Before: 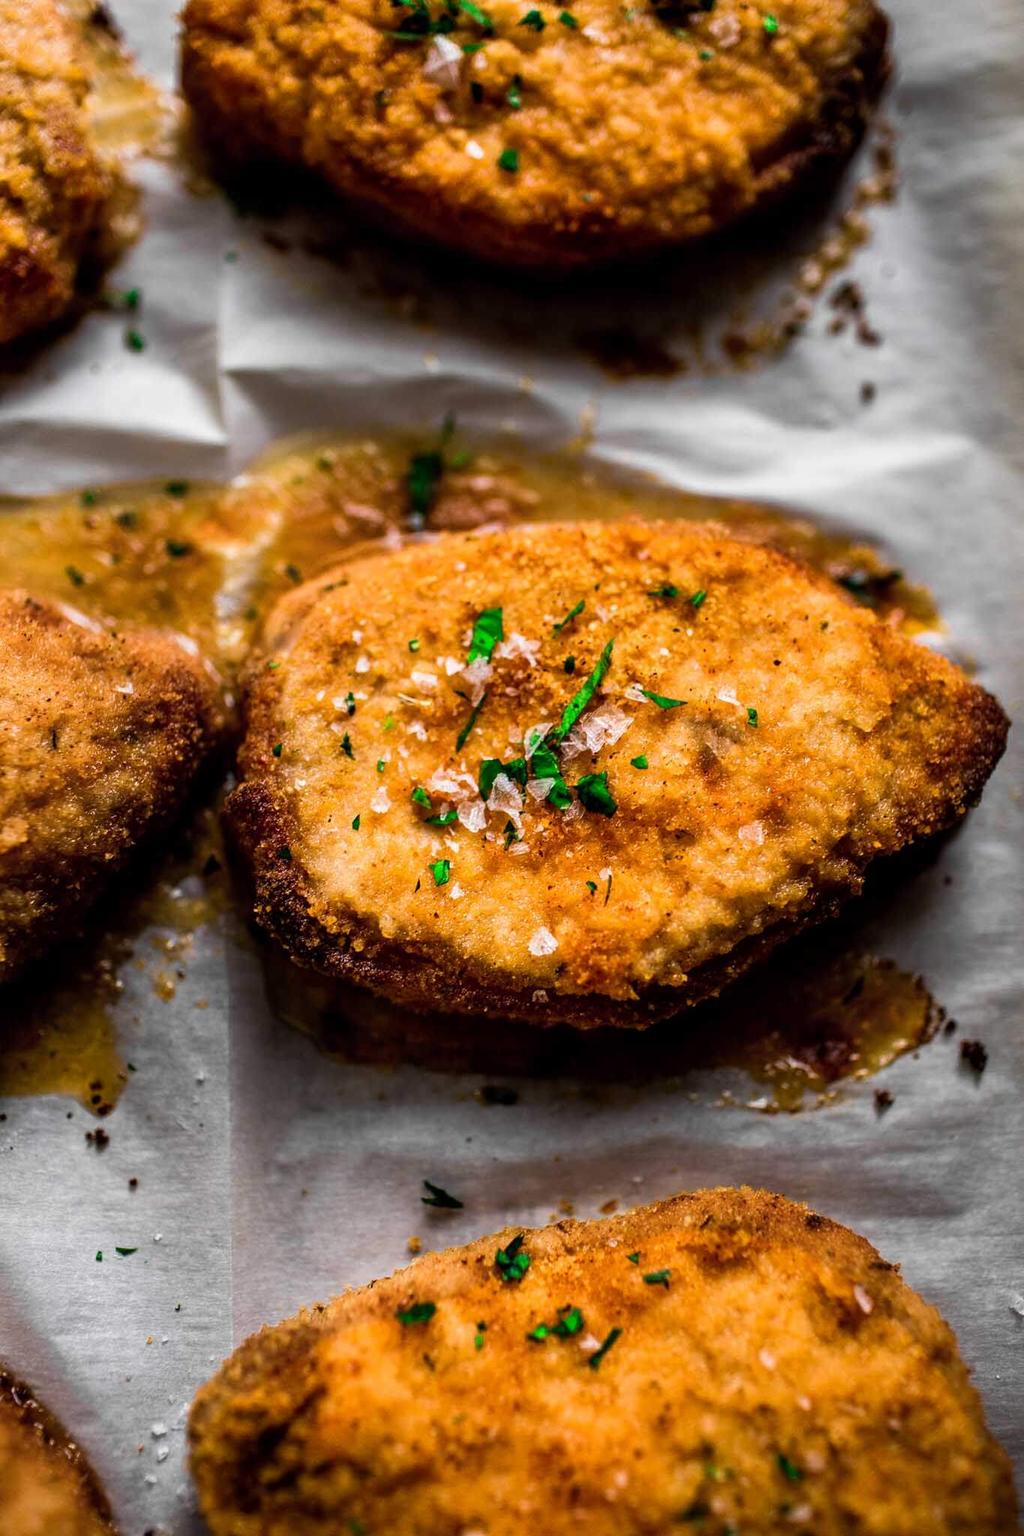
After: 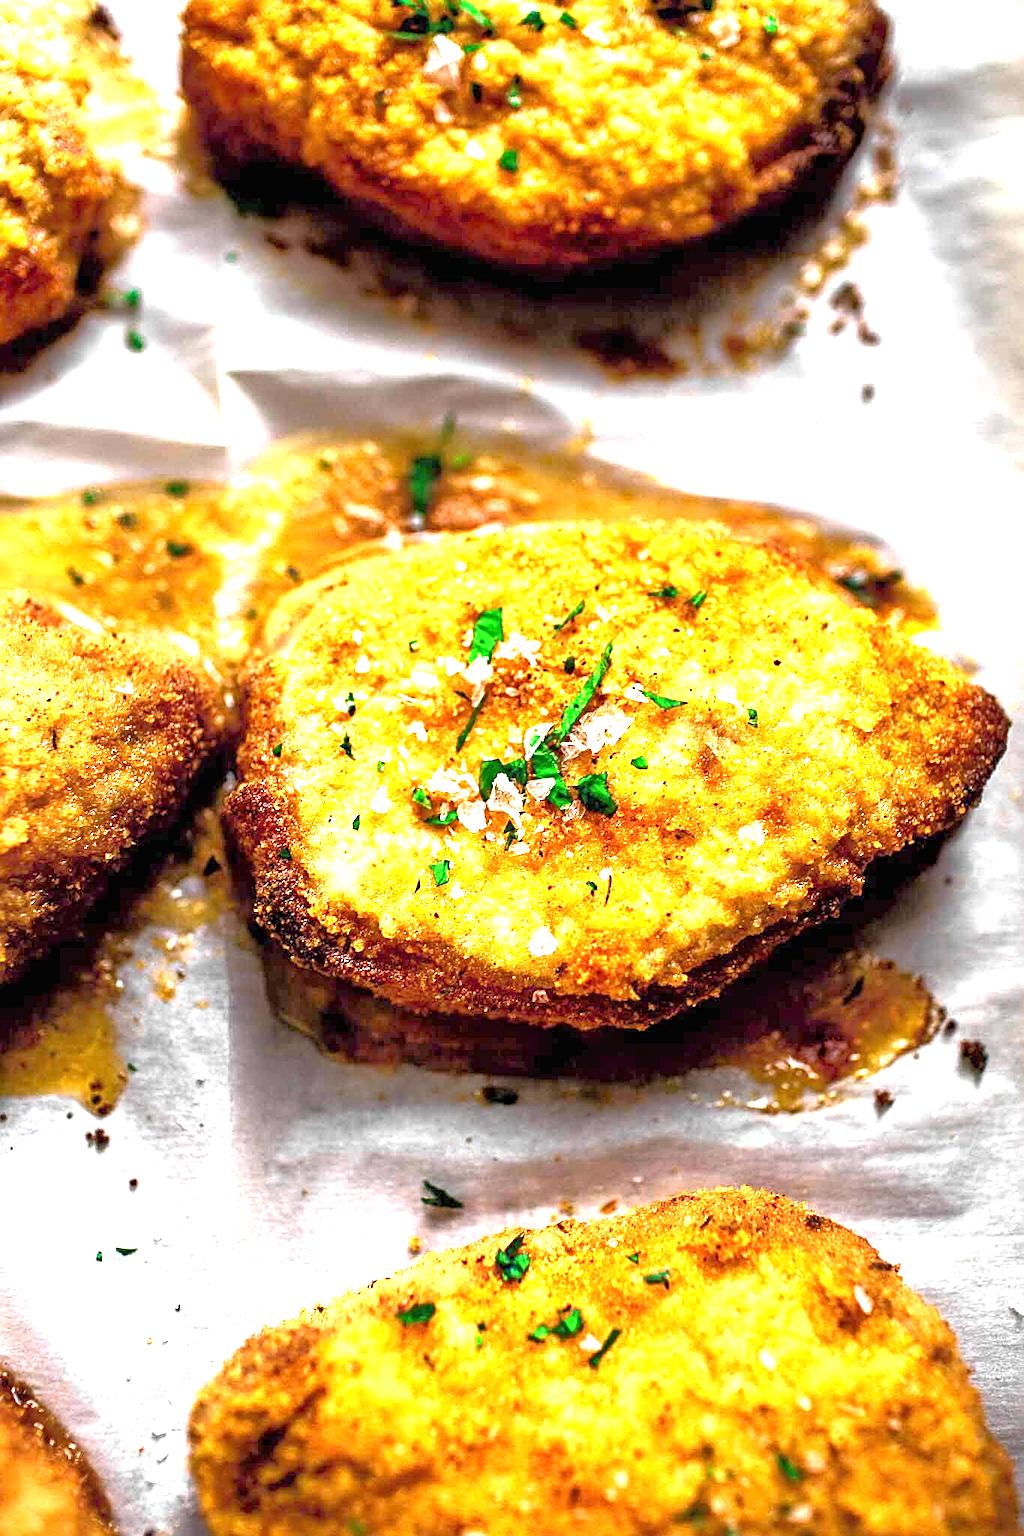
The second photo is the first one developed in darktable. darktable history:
exposure: black level correction 0, exposure 1.909 EV, compensate exposure bias true, compensate highlight preservation false
tone equalizer: -7 EV 0.161 EV, -6 EV 0.579 EV, -5 EV 1.11 EV, -4 EV 1.29 EV, -3 EV 1.17 EV, -2 EV 0.6 EV, -1 EV 0.154 EV
sharpen: radius 2.792
